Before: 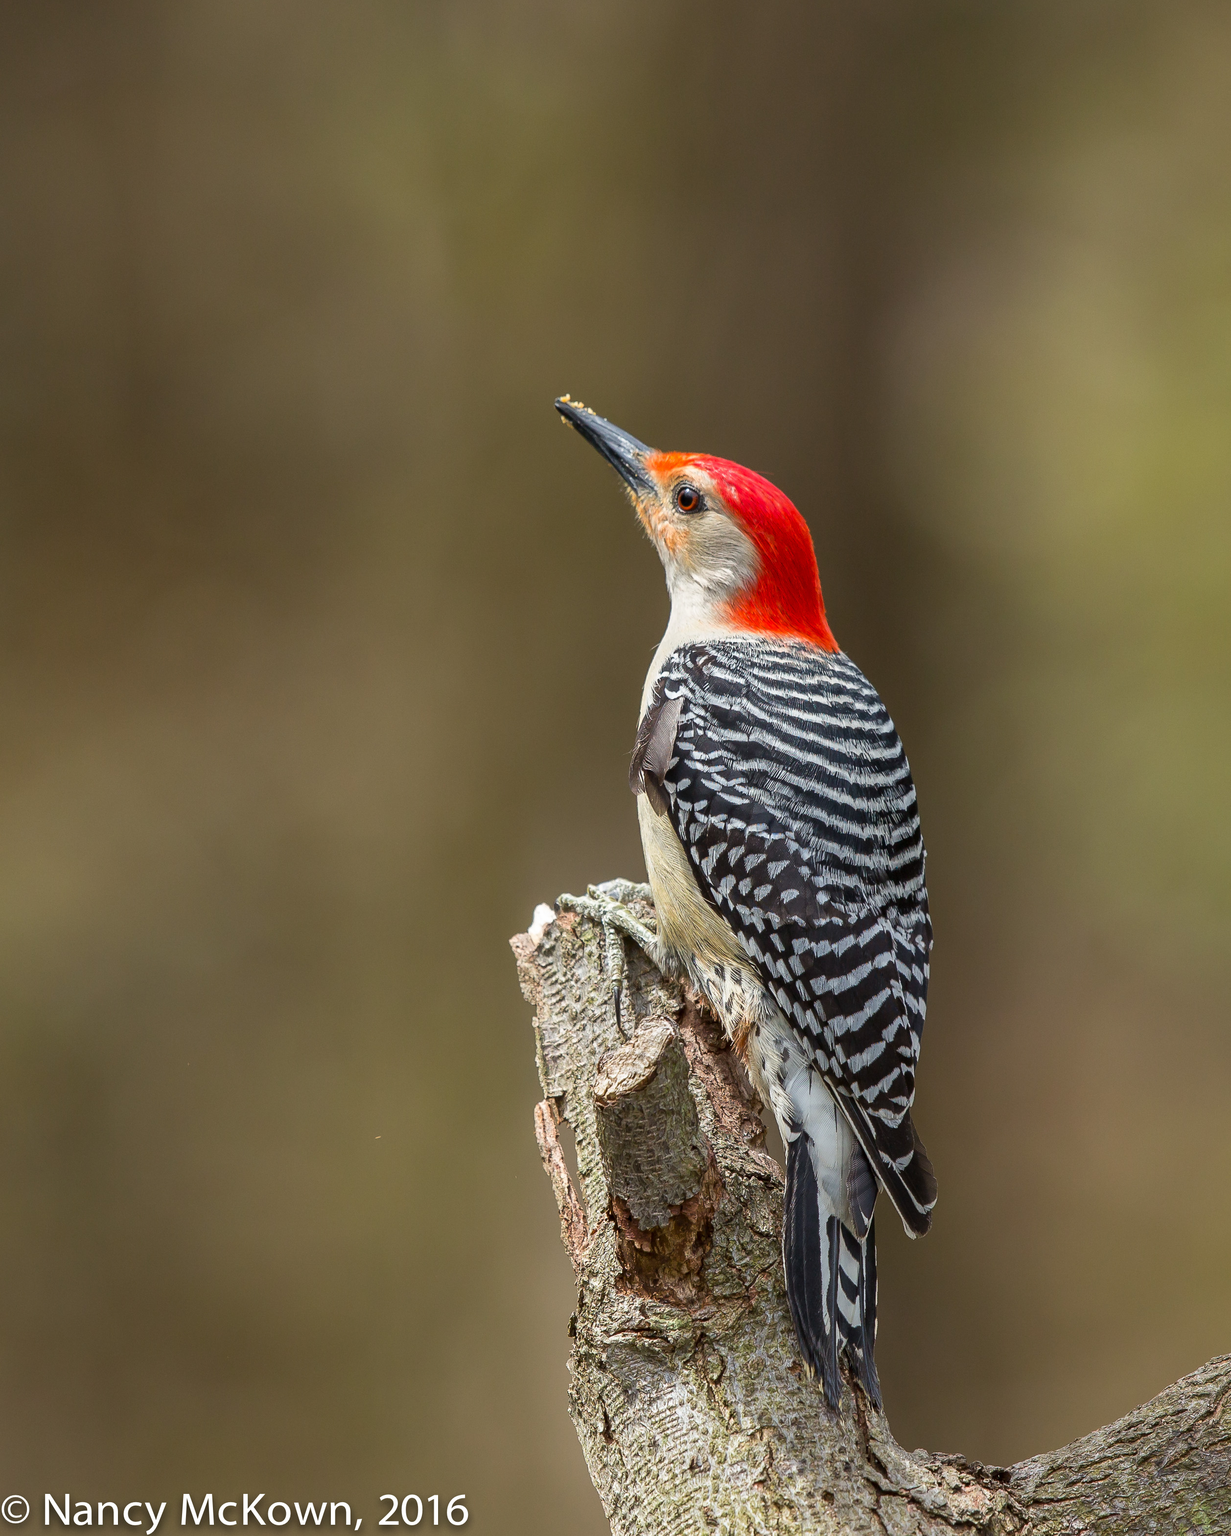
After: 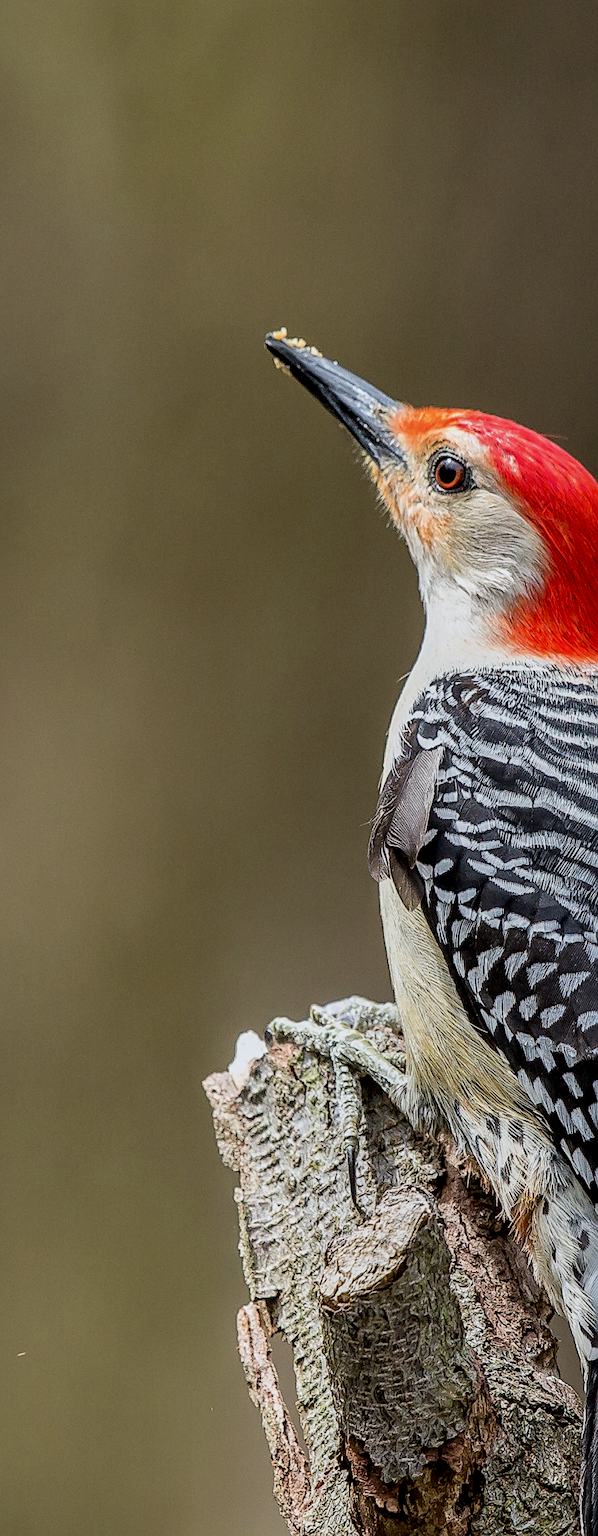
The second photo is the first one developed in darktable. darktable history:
sharpen: on, module defaults
crop and rotate: left 29.476%, top 10.214%, right 35.32%, bottom 17.333%
local contrast: detail 142%
white balance: red 0.974, blue 1.044
filmic rgb: black relative exposure -7.65 EV, white relative exposure 4.56 EV, hardness 3.61
